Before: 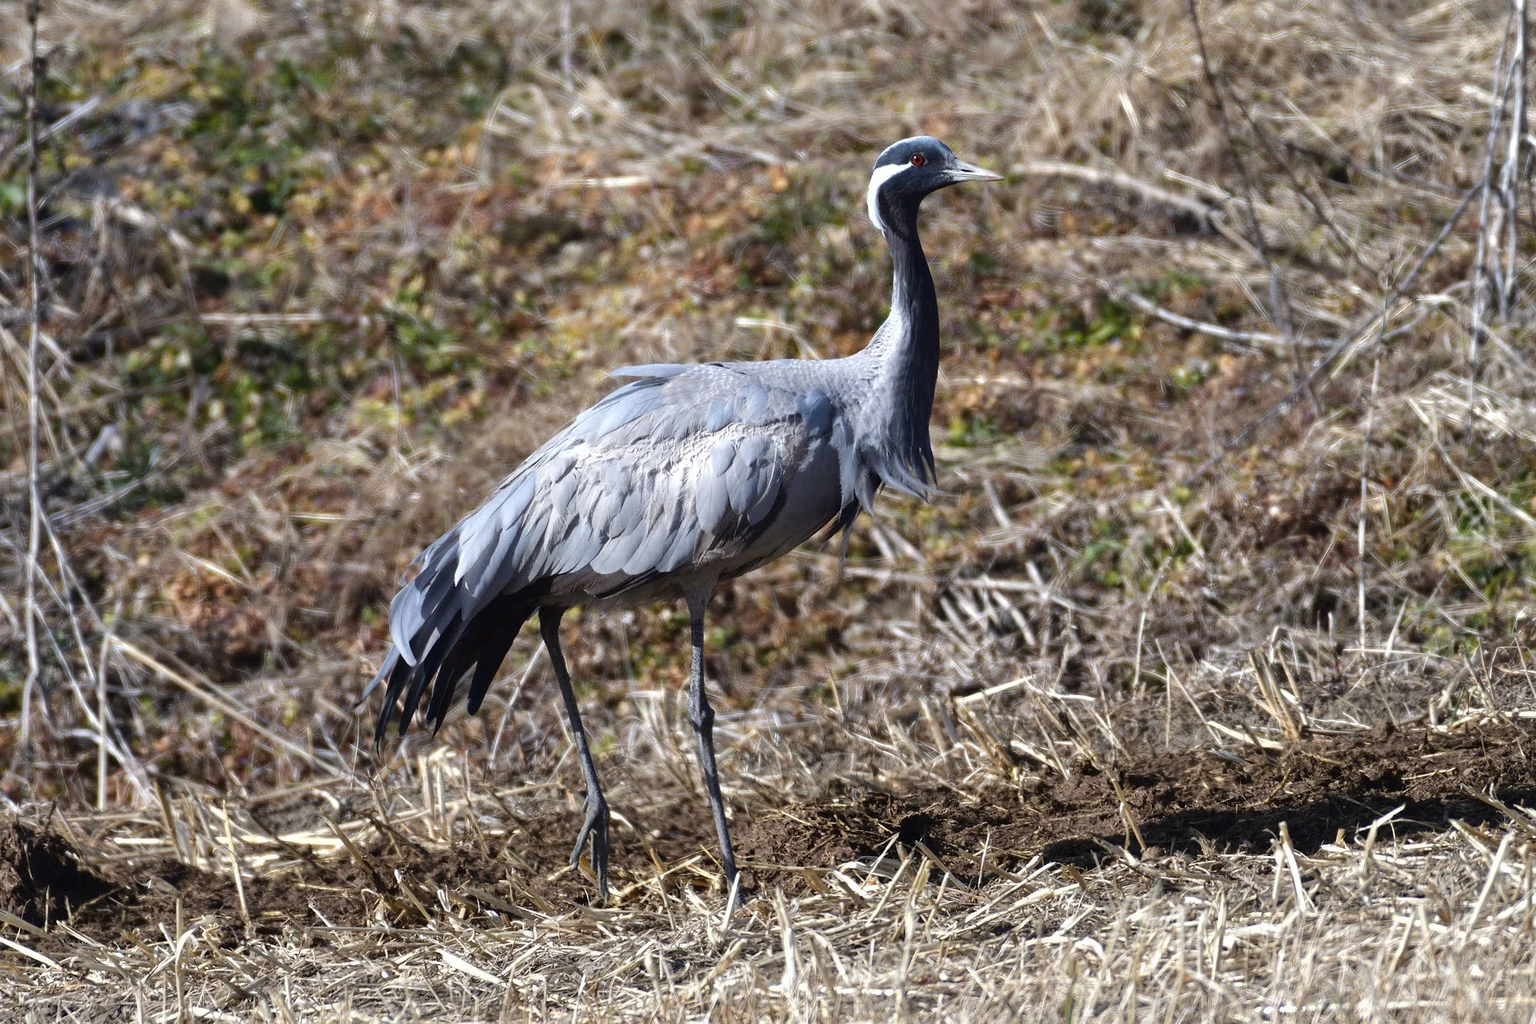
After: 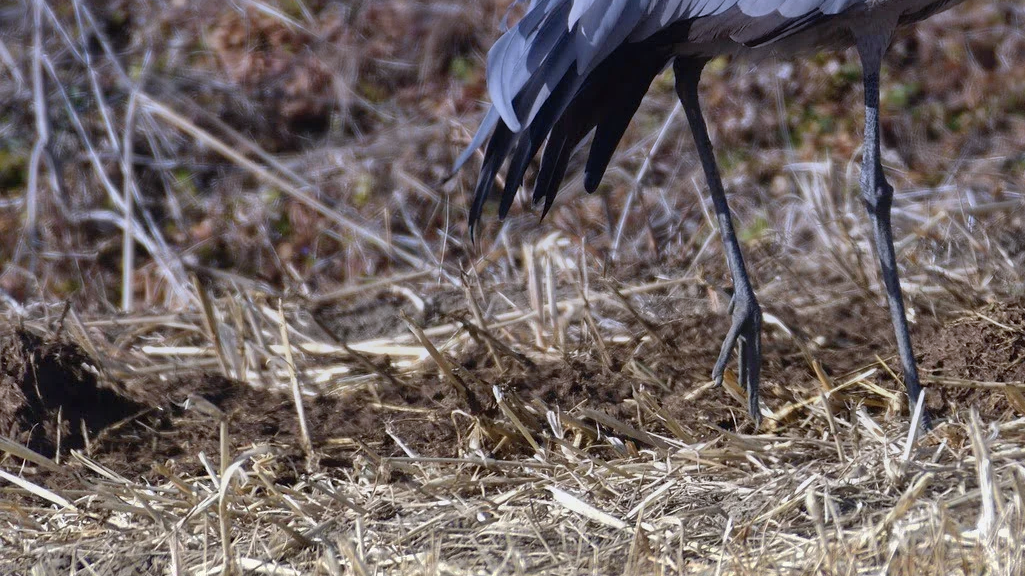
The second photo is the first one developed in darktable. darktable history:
crop and rotate: top 54.778%, right 46.61%, bottom 0.159%
graduated density: hue 238.83°, saturation 50%
shadows and highlights: on, module defaults
